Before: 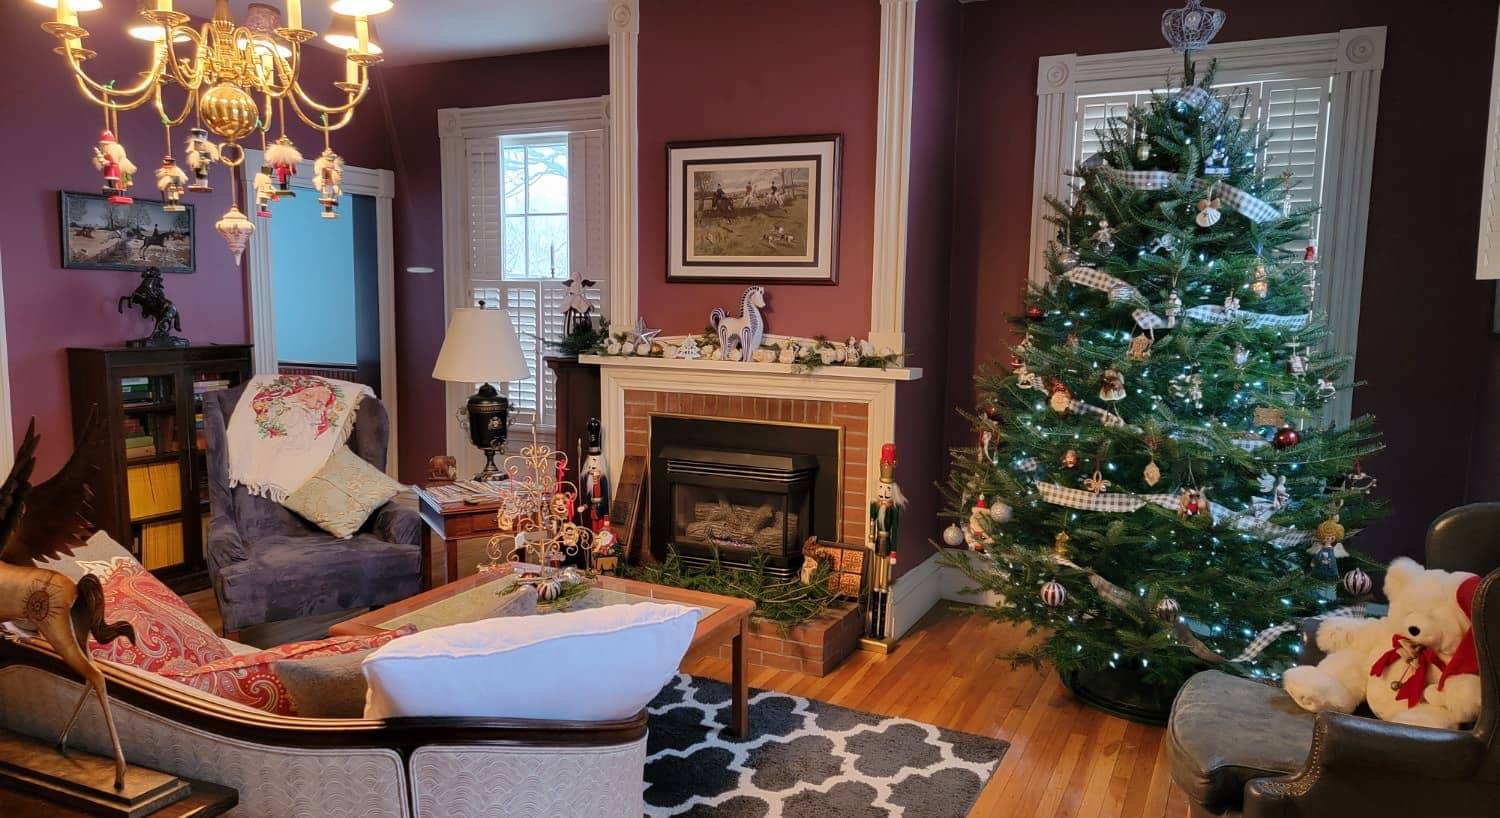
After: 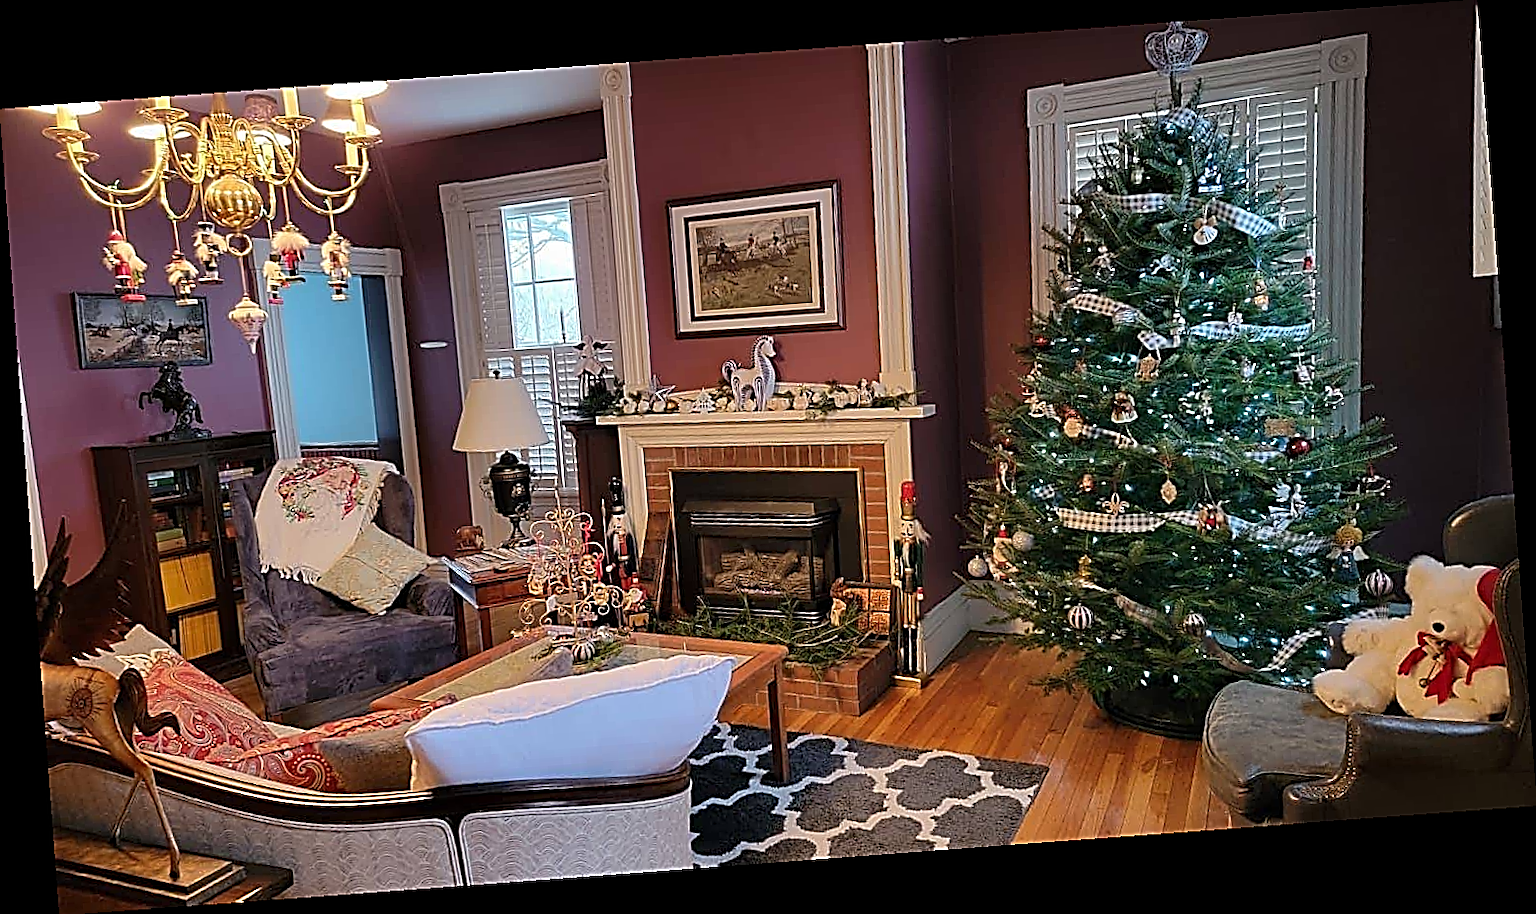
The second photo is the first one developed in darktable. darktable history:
sharpen: amount 1.861
rotate and perspective: rotation -4.25°, automatic cropping off
